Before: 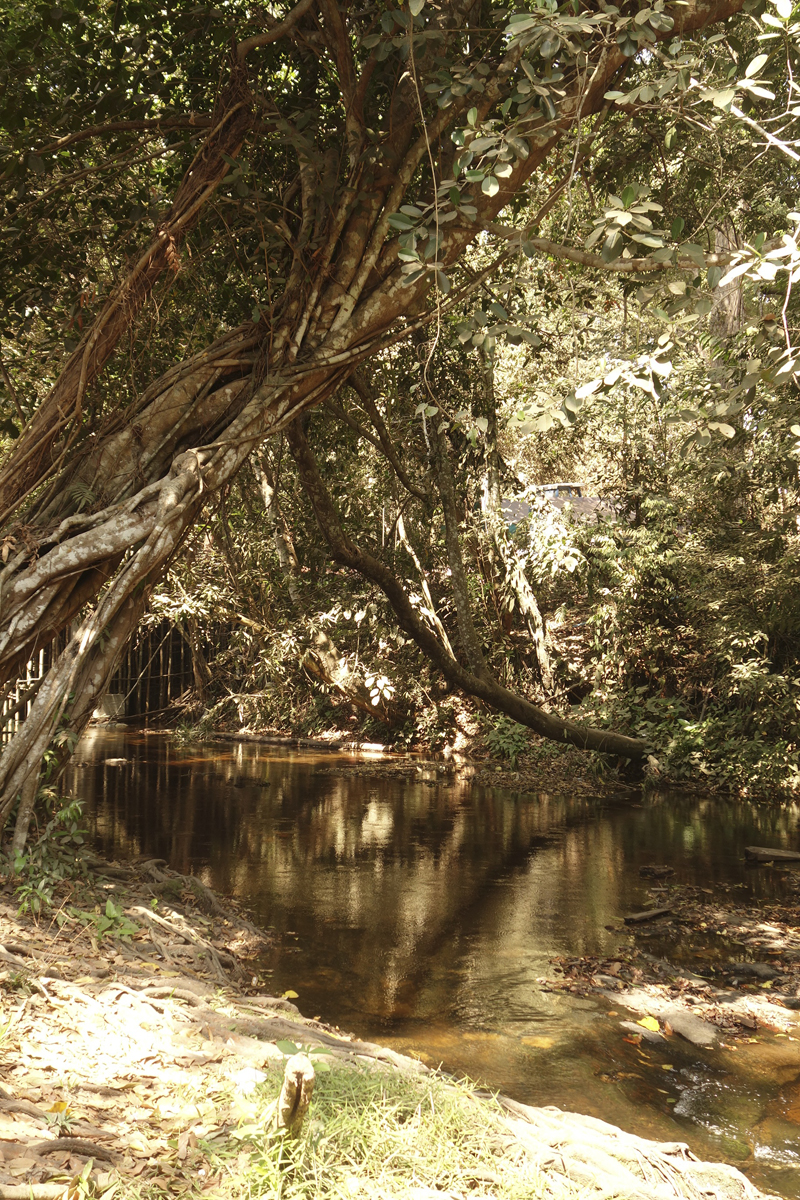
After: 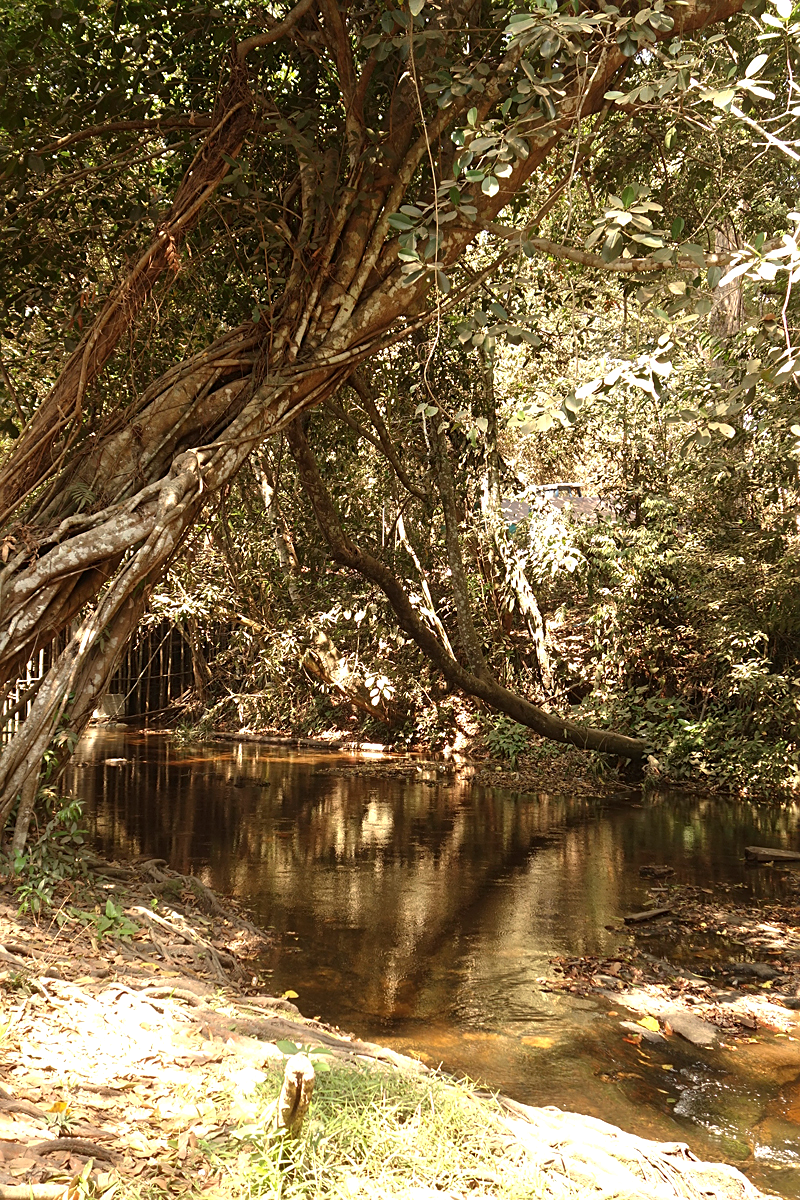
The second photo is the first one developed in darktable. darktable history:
sharpen: on, module defaults
exposure: exposure 0.294 EV, compensate highlight preservation false
base curve: curves: ch0 [(0, 0) (0.74, 0.67) (1, 1)], exposure shift 0.01, preserve colors none
color calibration: illuminant same as pipeline (D50), adaptation XYZ, x 0.347, y 0.358, temperature 5010.19 K
